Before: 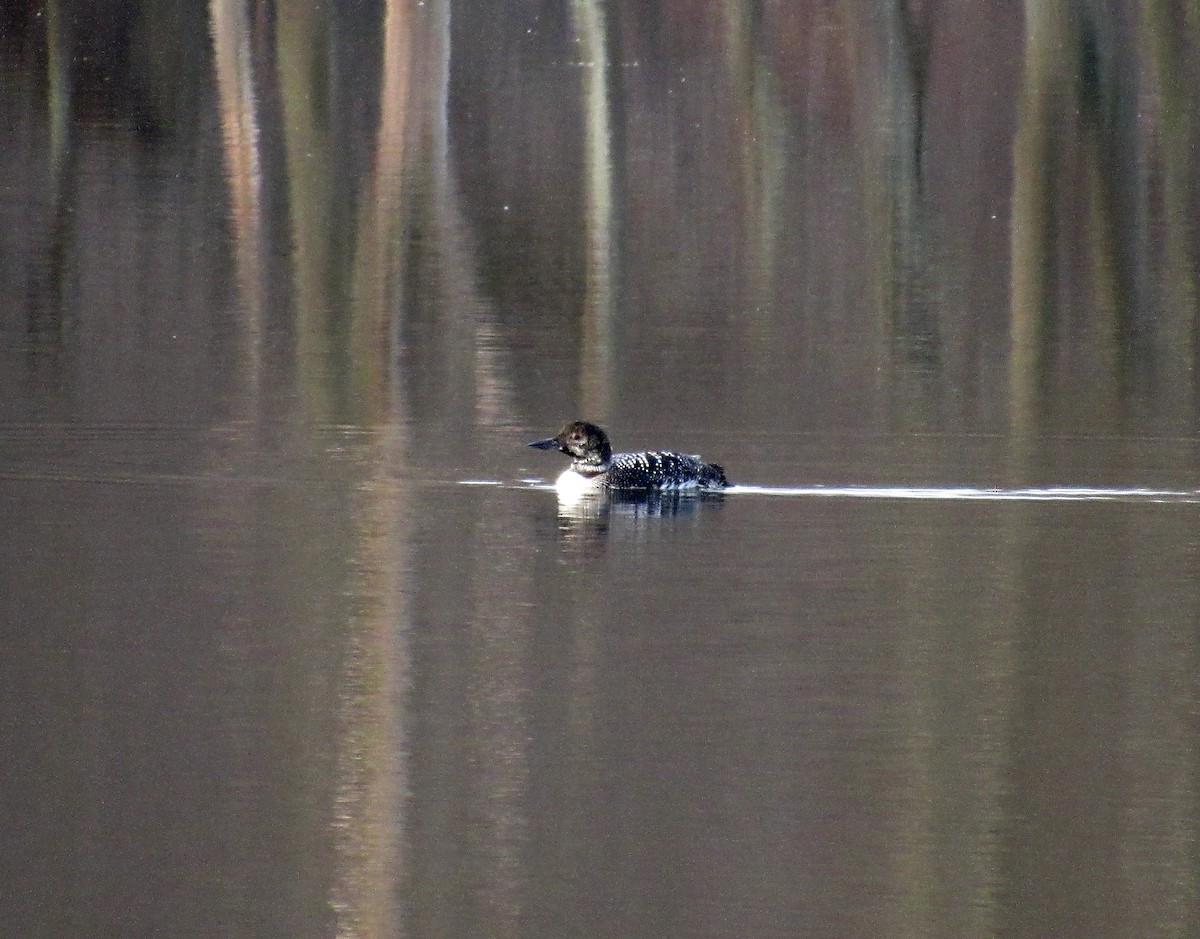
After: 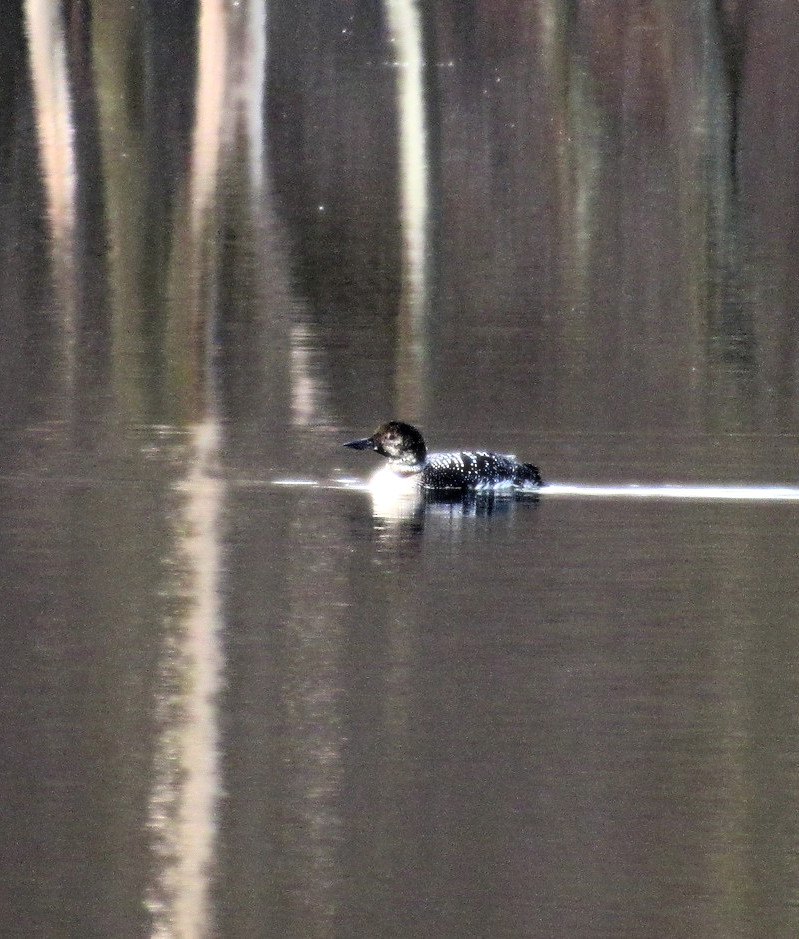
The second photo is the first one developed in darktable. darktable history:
crop: left 15.419%, right 17.914%
bloom: size 0%, threshold 54.82%, strength 8.31%
filmic rgb: white relative exposure 2.34 EV, hardness 6.59
